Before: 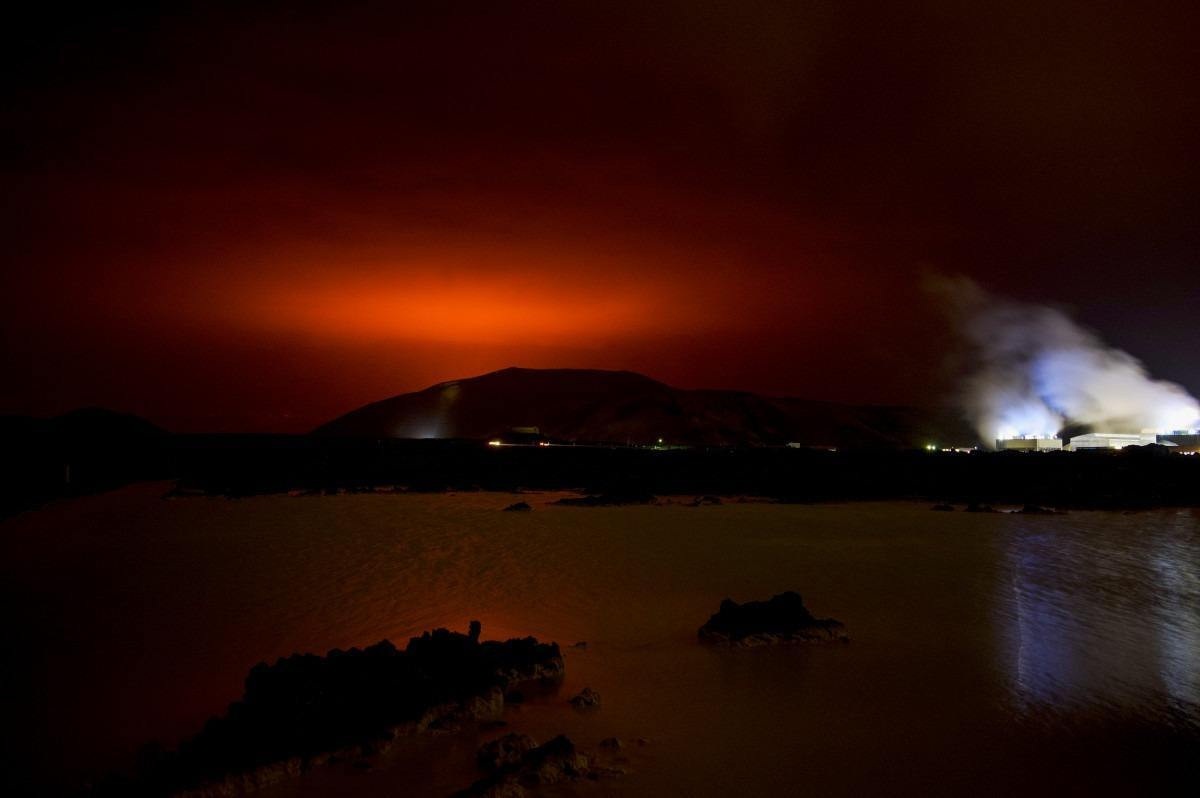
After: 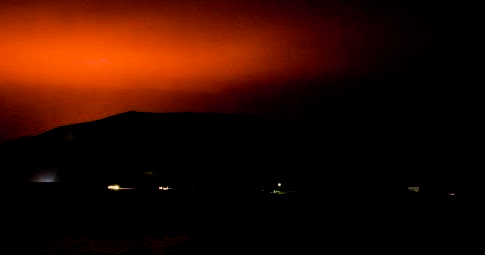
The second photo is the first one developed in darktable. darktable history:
color balance rgb: perceptual saturation grading › global saturation 25%, perceptual saturation grading › highlights -50%, perceptual saturation grading › shadows 30%, perceptual brilliance grading › global brilliance 12%, global vibrance 20%
exposure: black level correction 0.01, exposure 0.014 EV, compensate highlight preservation false
filmic rgb: black relative exposure -5 EV, hardness 2.88, contrast 1.3, highlights saturation mix -30%
crop: left 31.751%, top 32.172%, right 27.8%, bottom 35.83%
